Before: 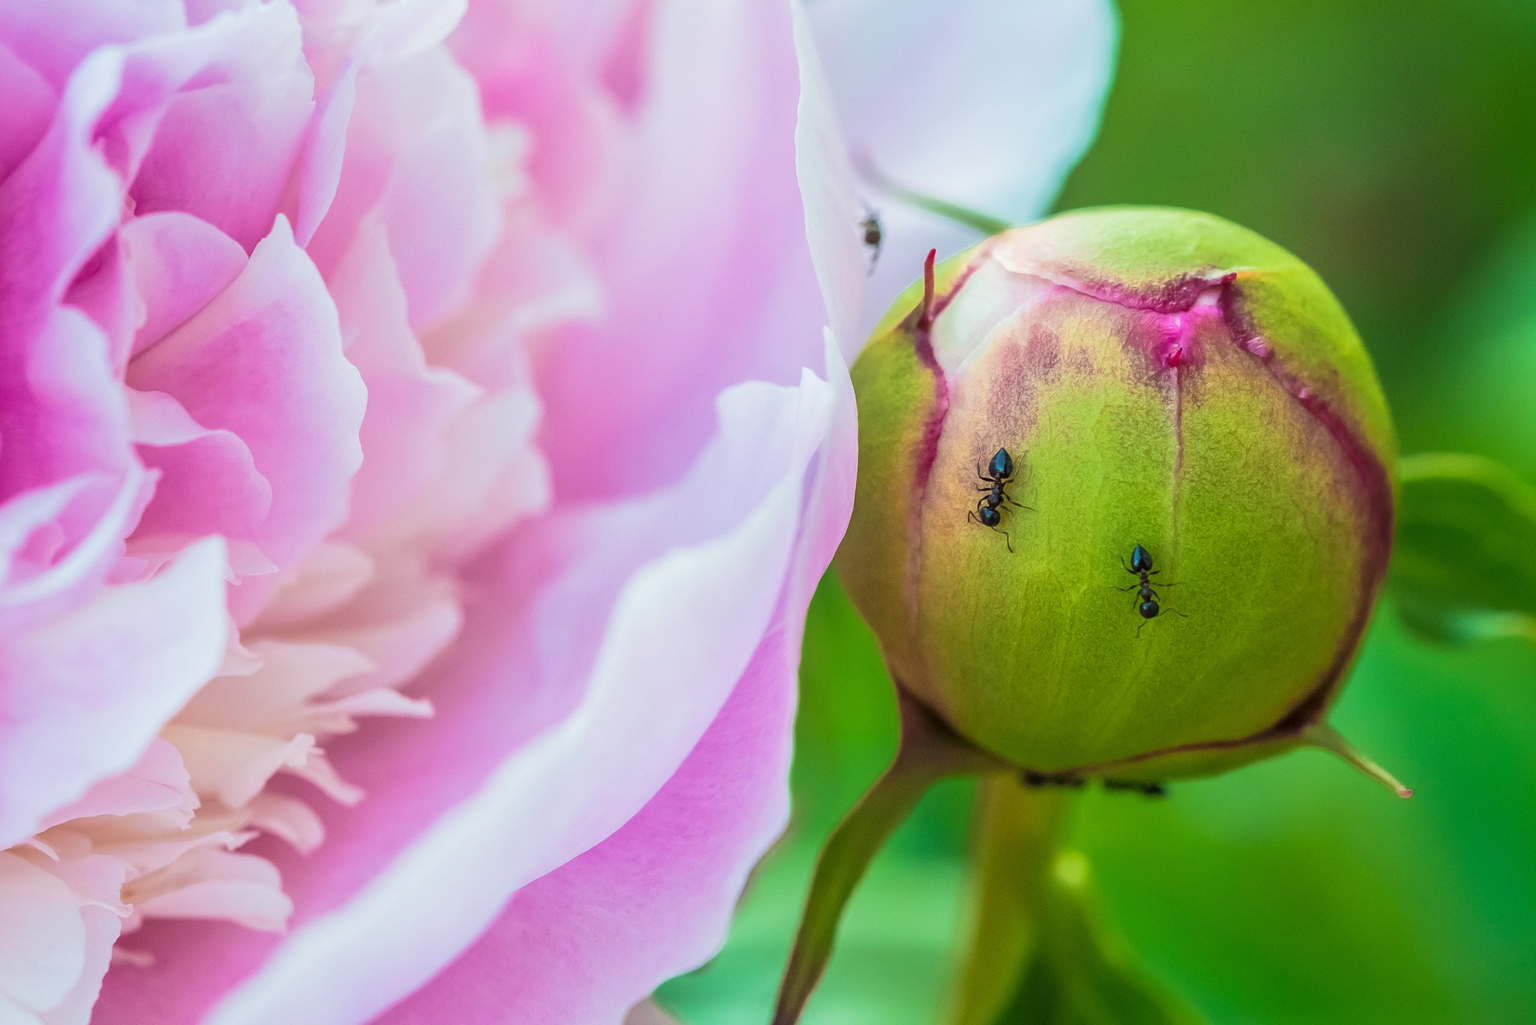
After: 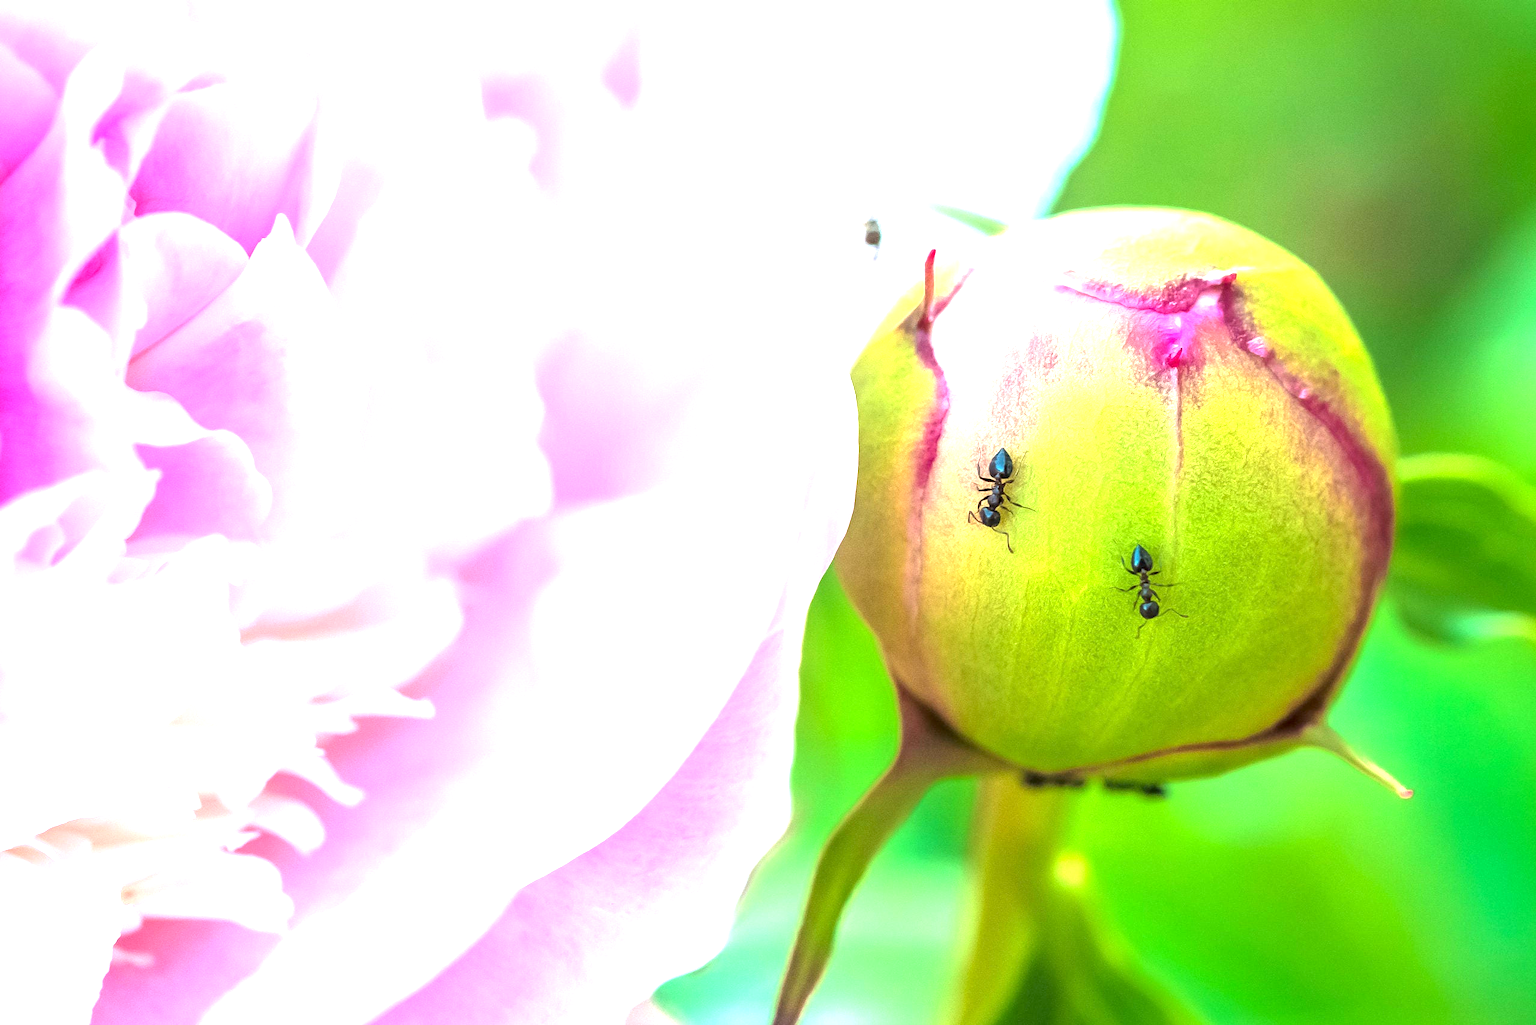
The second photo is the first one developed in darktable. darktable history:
exposure: black level correction 0.001, exposure 1.644 EV, compensate highlight preservation false
